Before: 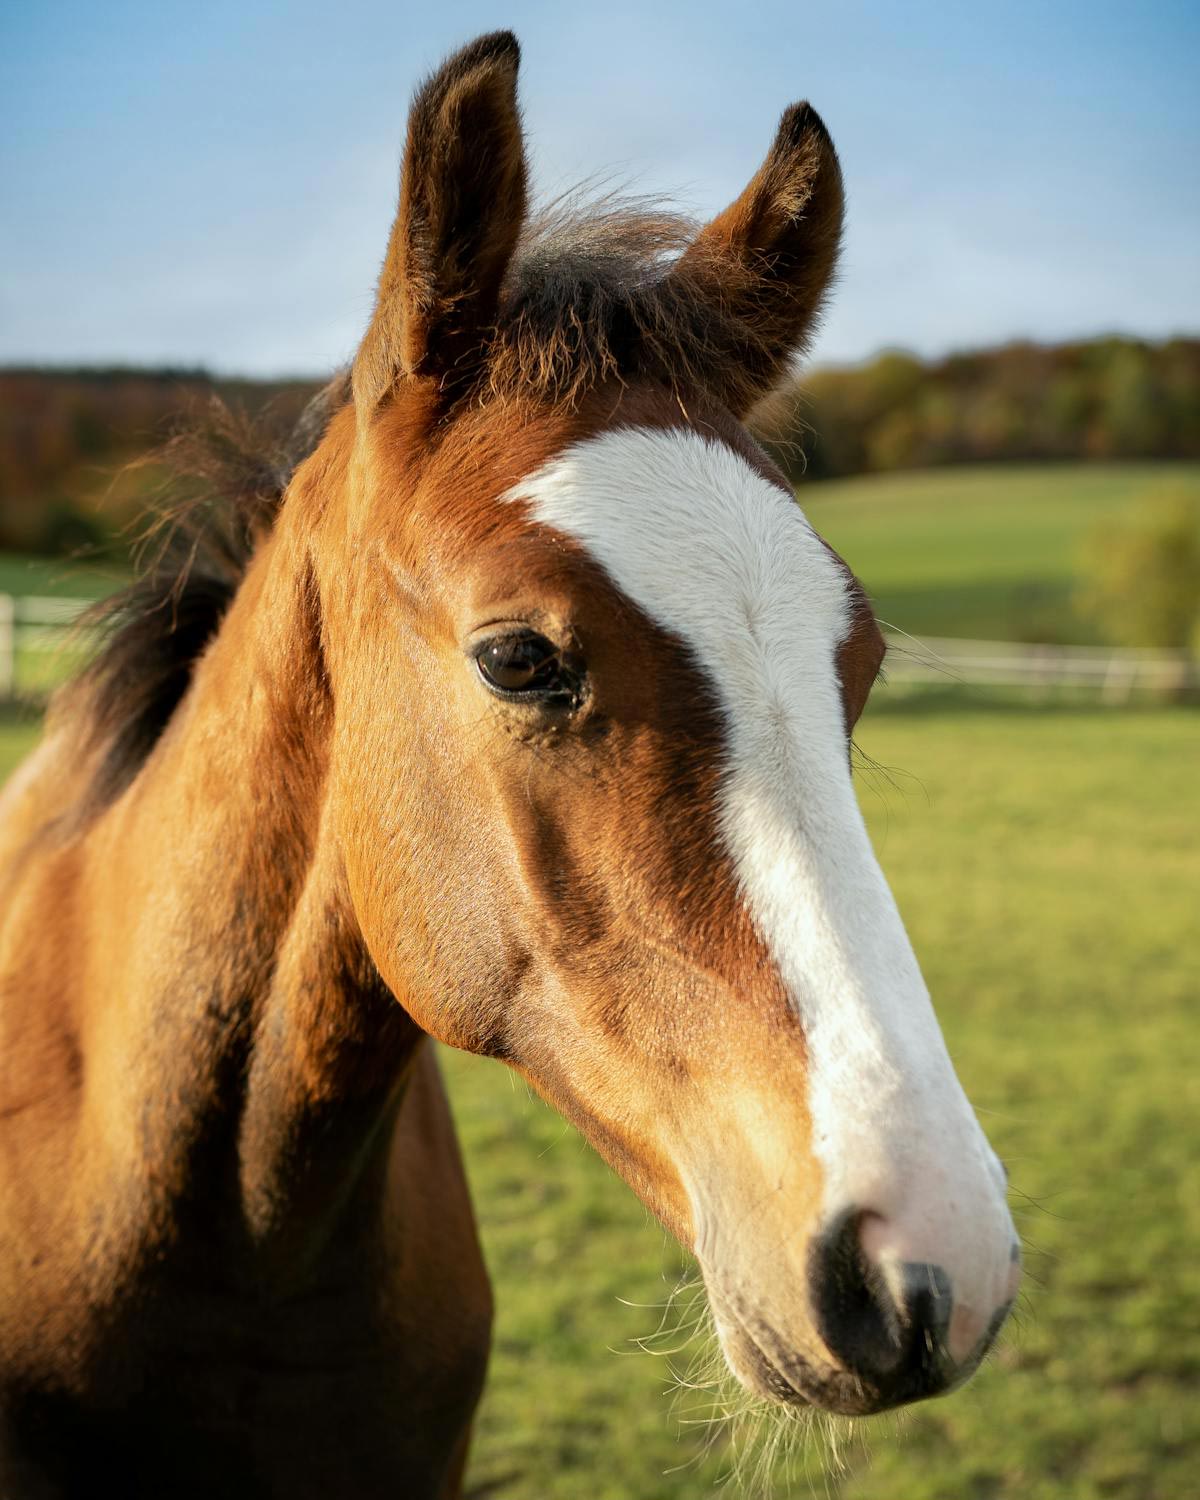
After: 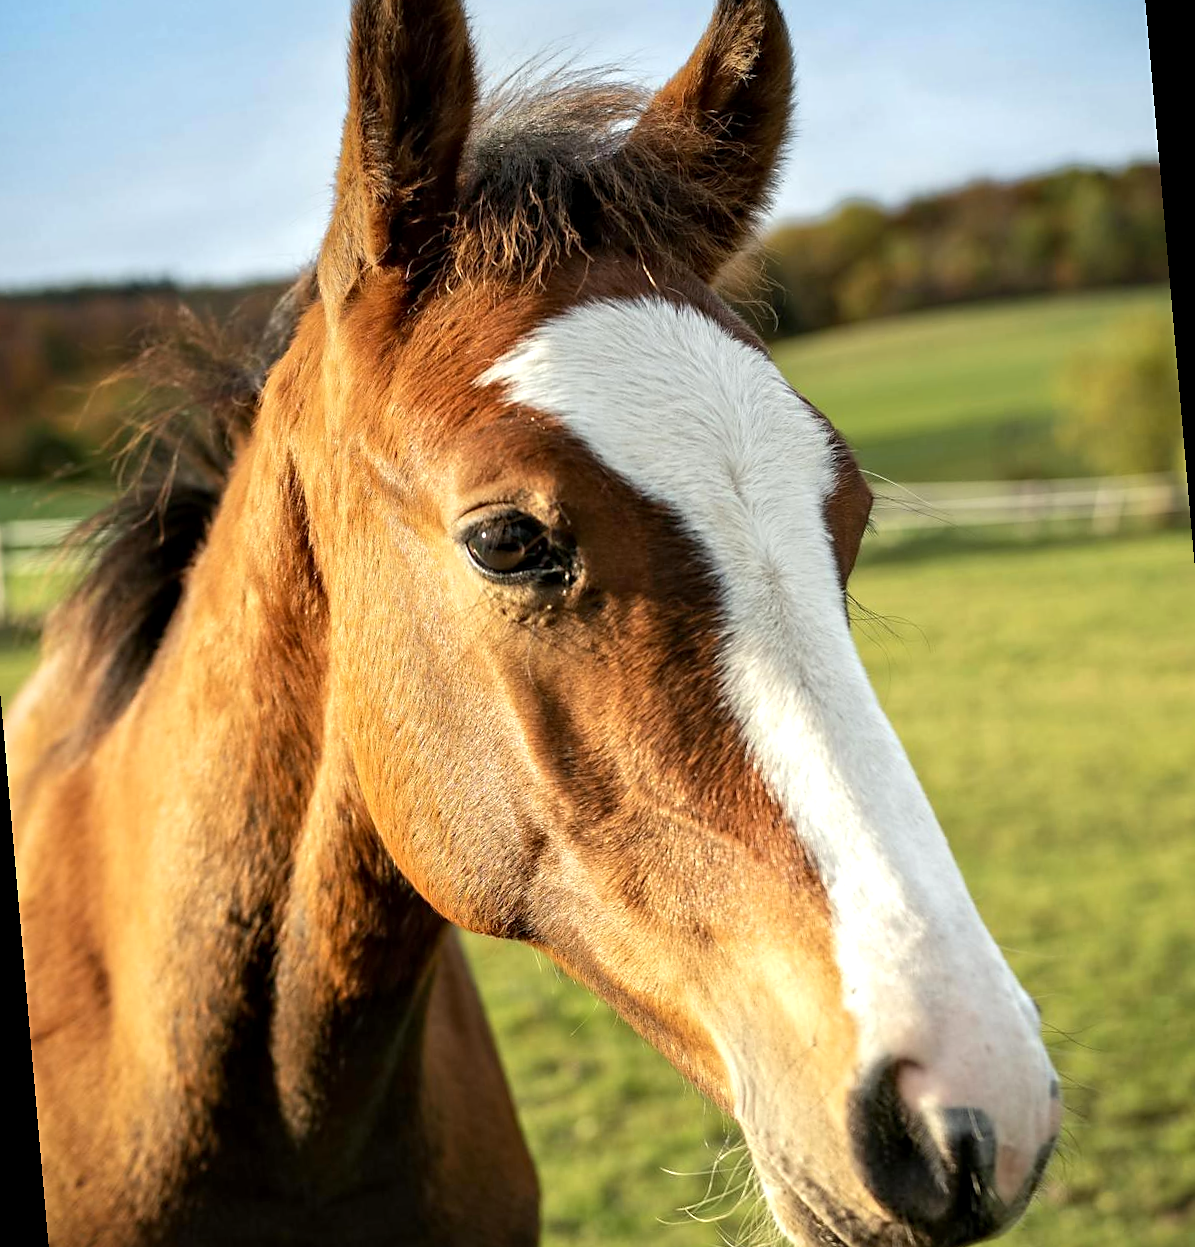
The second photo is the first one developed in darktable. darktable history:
rotate and perspective: rotation -5°, crop left 0.05, crop right 0.952, crop top 0.11, crop bottom 0.89
sharpen: radius 1.864, amount 0.398, threshold 1.271
exposure: exposure 0.29 EV, compensate highlight preservation false
contrast equalizer: y [[0.5, 0.5, 0.544, 0.569, 0.5, 0.5], [0.5 ×6], [0.5 ×6], [0 ×6], [0 ×6]]
